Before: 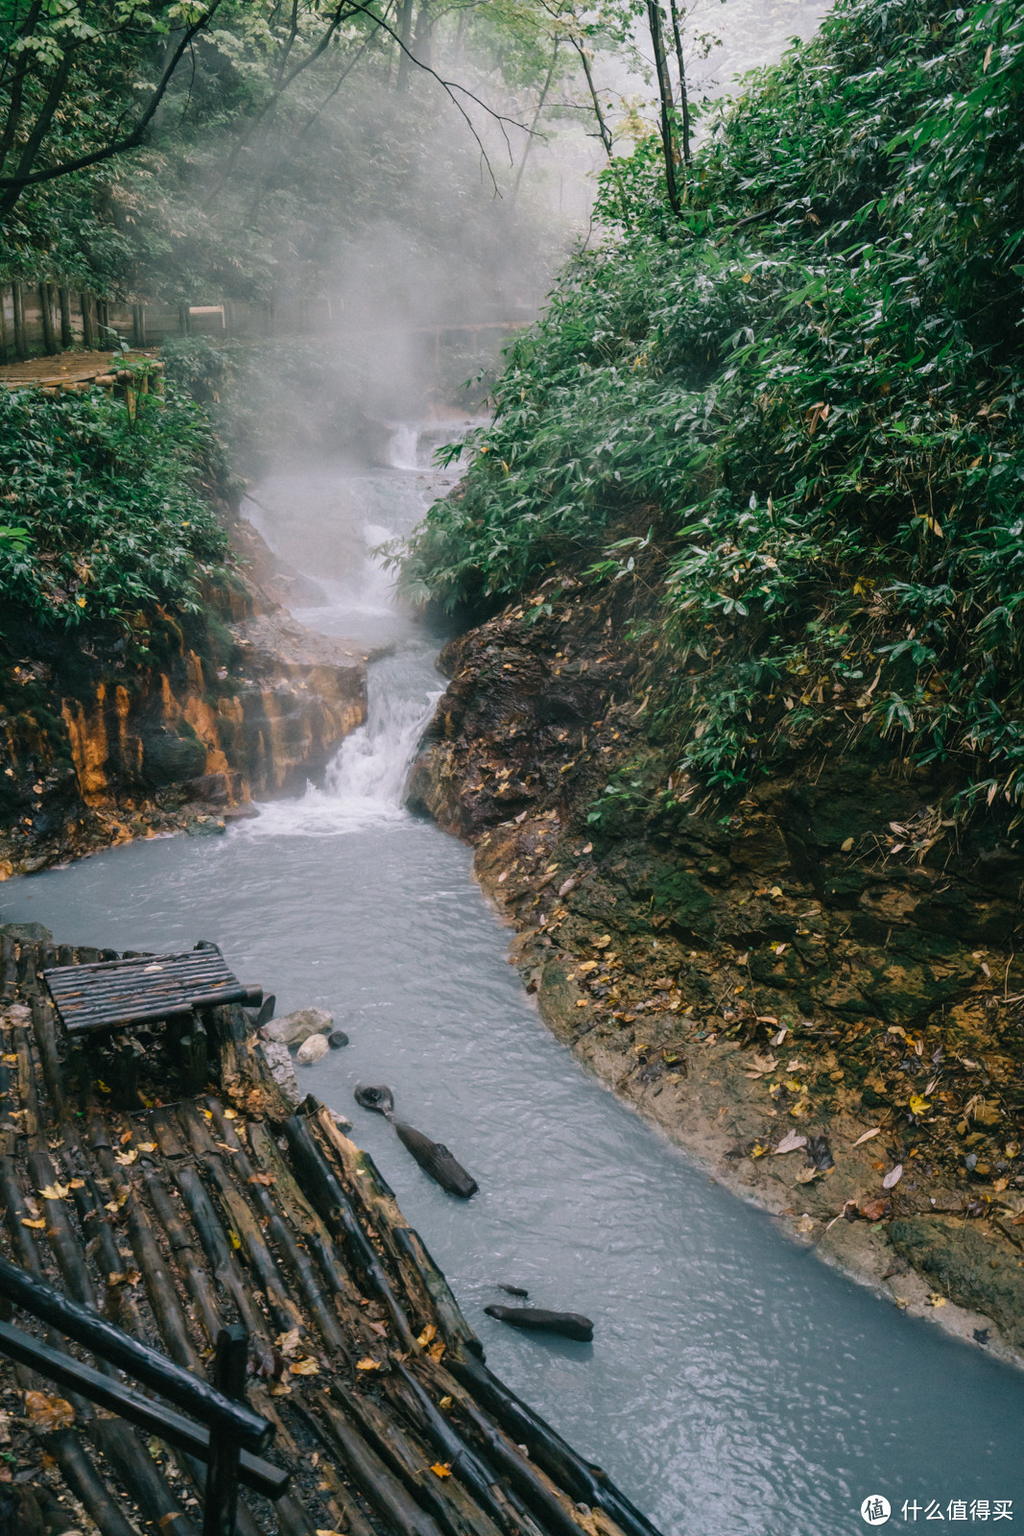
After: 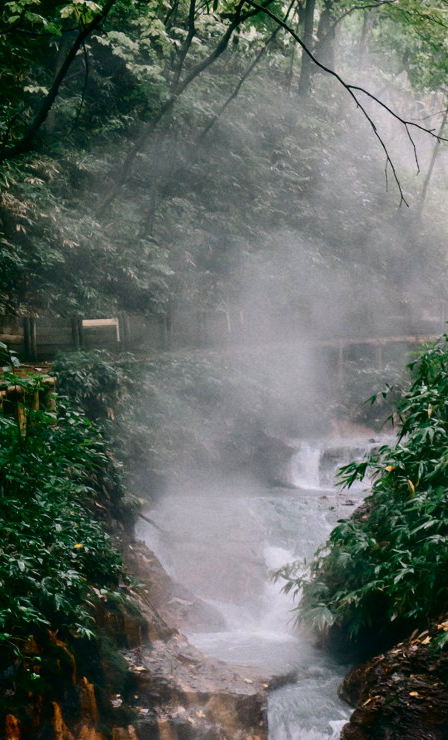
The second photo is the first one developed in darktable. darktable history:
crop and rotate: left 10.817%, top 0.062%, right 47.194%, bottom 53.626%
contrast brightness saturation: contrast 0.24, brightness -0.24, saturation 0.14
